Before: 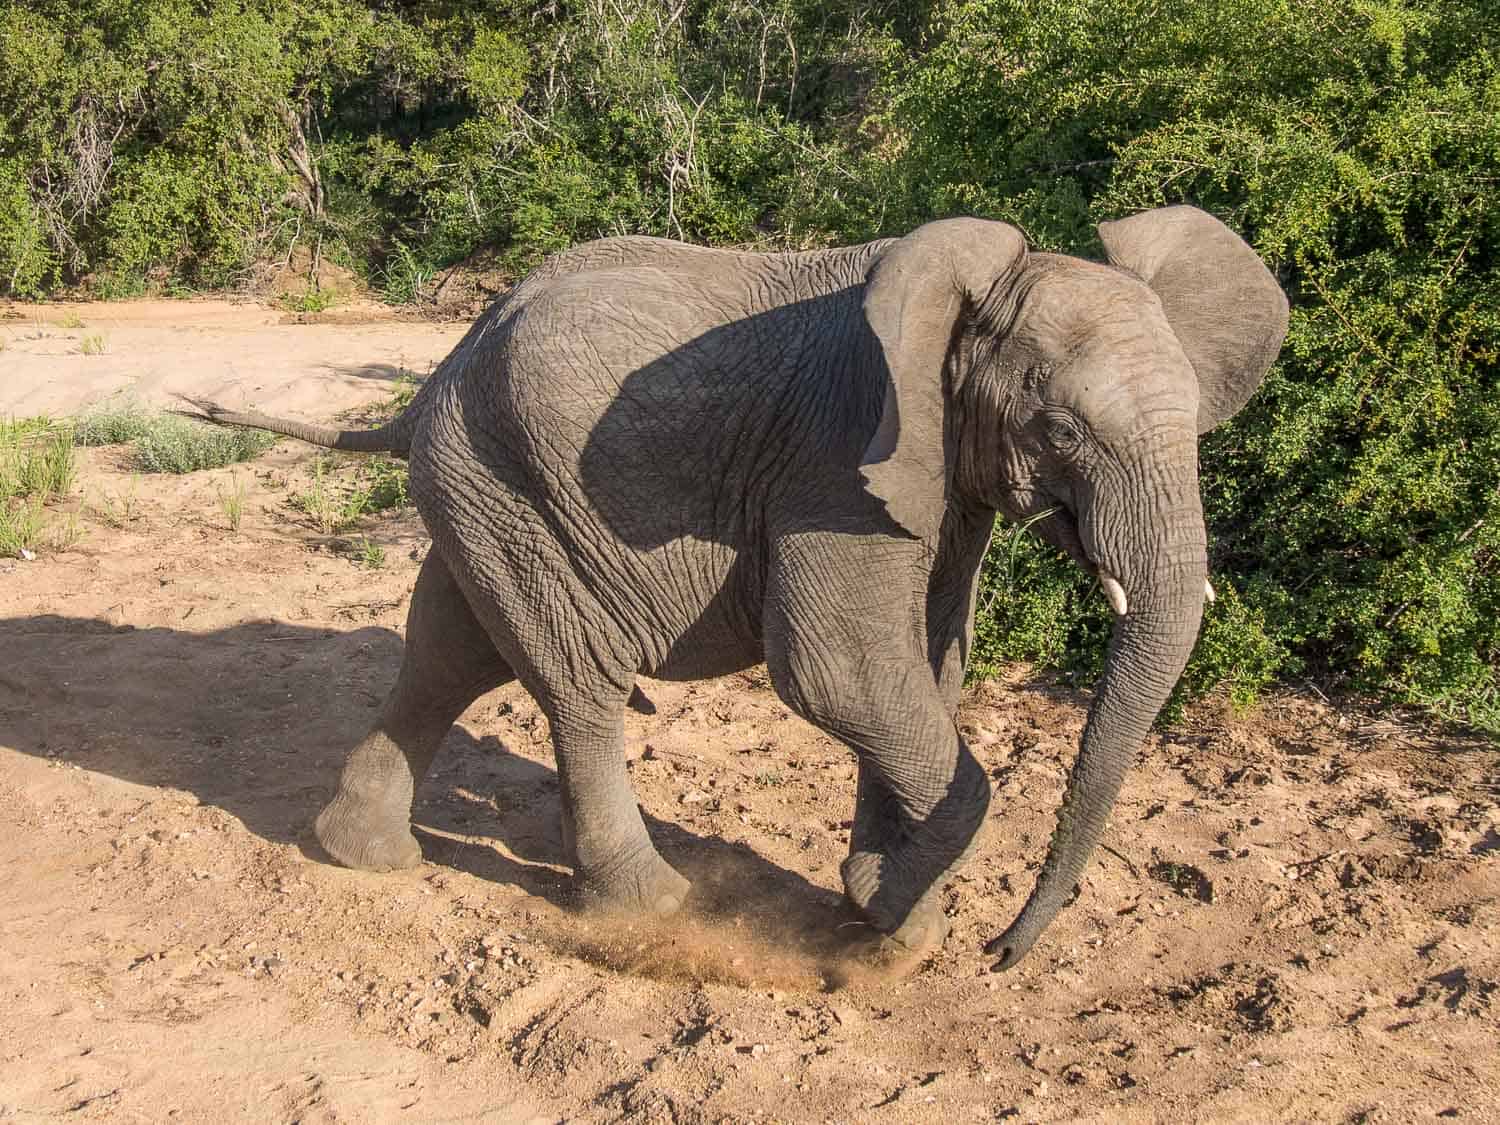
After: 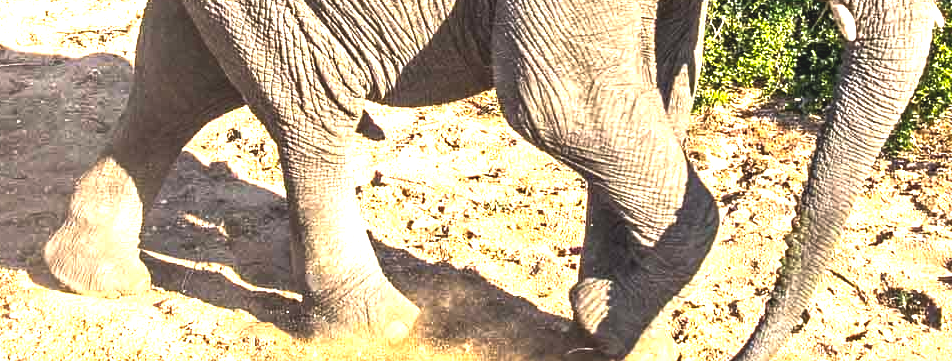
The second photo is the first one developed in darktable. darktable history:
contrast brightness saturation: contrast -0.136, brightness 0.053, saturation -0.119
crop: left 18.09%, top 51.025%, right 17.581%, bottom 16.837%
contrast equalizer: y [[0.528, 0.548, 0.563, 0.562, 0.546, 0.526], [0.55 ×6], [0 ×6], [0 ×6], [0 ×6]], mix 0.311
color balance rgb: linear chroma grading › global chroma 6.971%, perceptual saturation grading › global saturation 7.127%, perceptual saturation grading › shadows 2.79%, perceptual brilliance grading › global brilliance 29.263%, perceptual brilliance grading › highlights 49.486%, perceptual brilliance grading › mid-tones 49.153%, perceptual brilliance grading › shadows -21.848%
